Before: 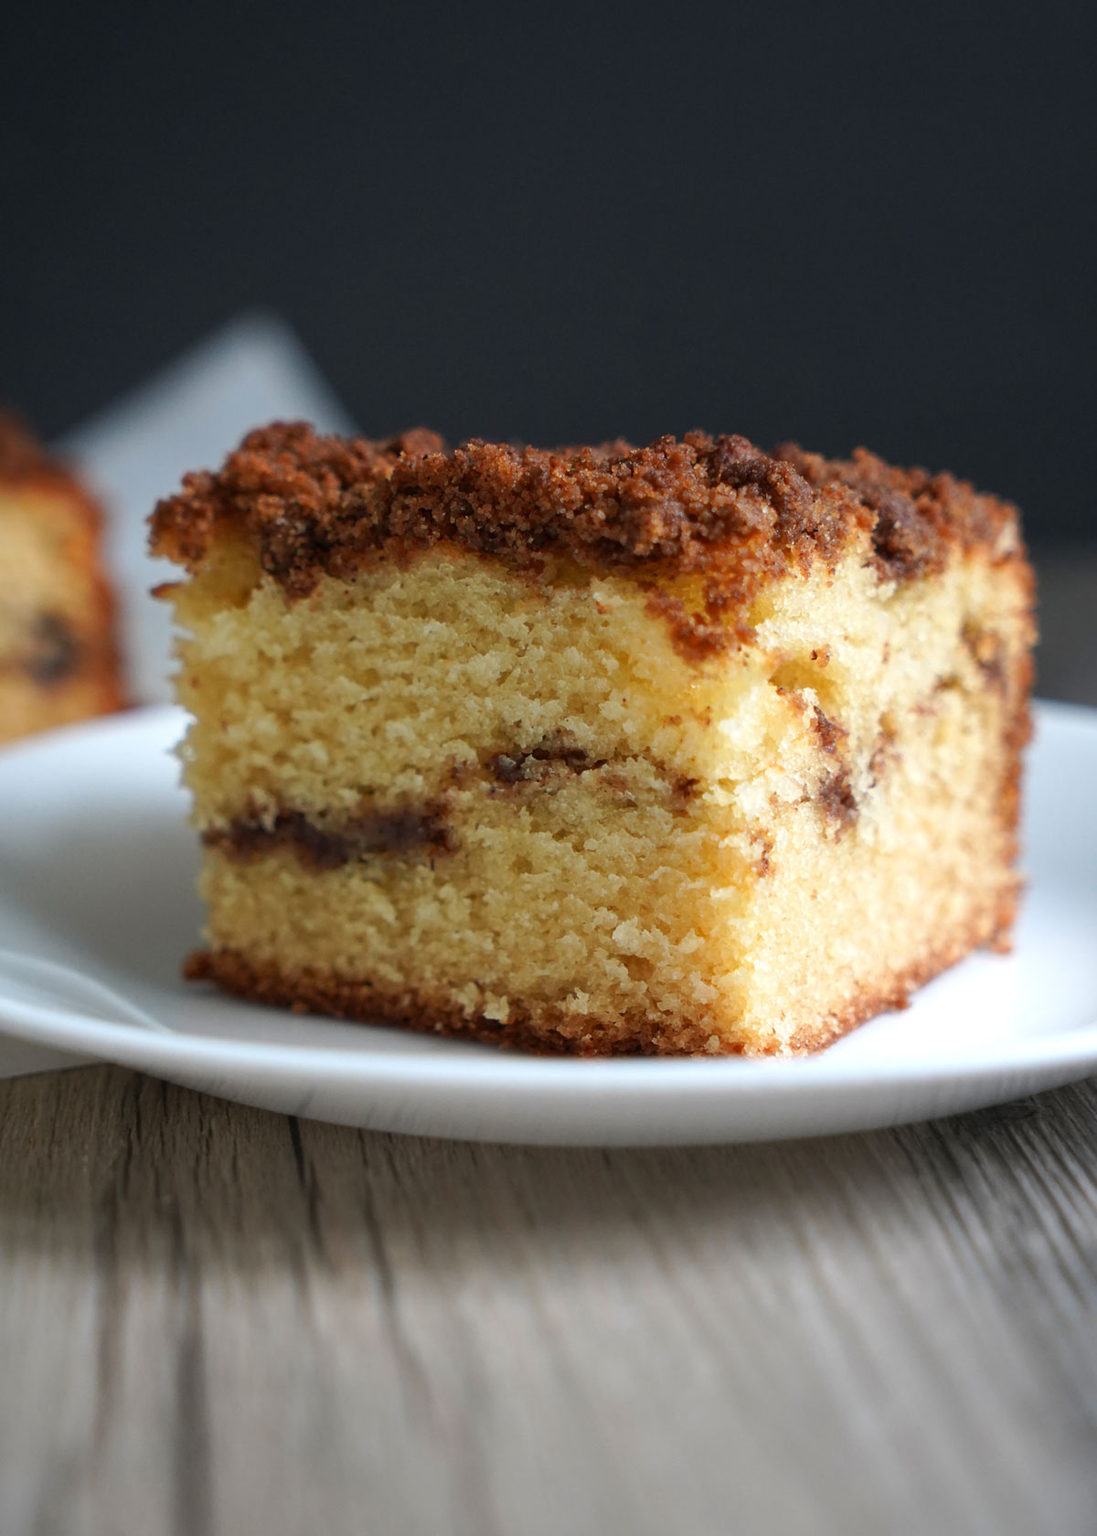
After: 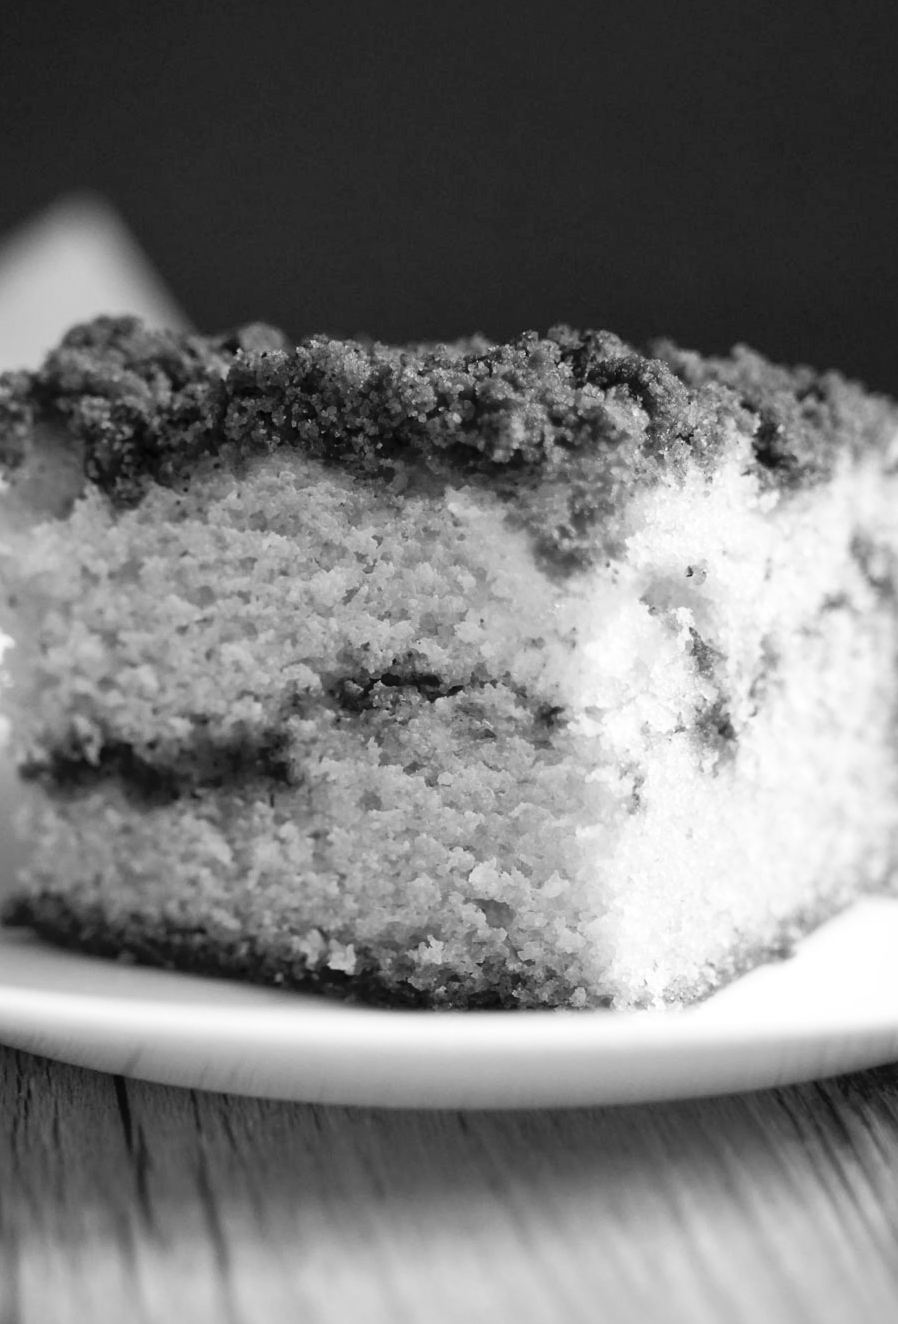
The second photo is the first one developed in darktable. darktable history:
fill light: on, module defaults
exposure: black level correction 0.009, compensate highlight preservation false
local contrast: mode bilateral grid, contrast 20, coarseness 50, detail 120%, midtone range 0.2
crop: left 16.768%, top 8.653%, right 8.362%, bottom 12.485%
tone equalizer: on, module defaults
monochrome: on, module defaults
contrast brightness saturation: contrast 0.2, brightness 0.16, saturation 0.22
color balance: lift [1, 1.011, 0.999, 0.989], gamma [1.109, 1.045, 1.039, 0.955], gain [0.917, 0.936, 0.952, 1.064], contrast 2.32%, contrast fulcrum 19%, output saturation 101%
